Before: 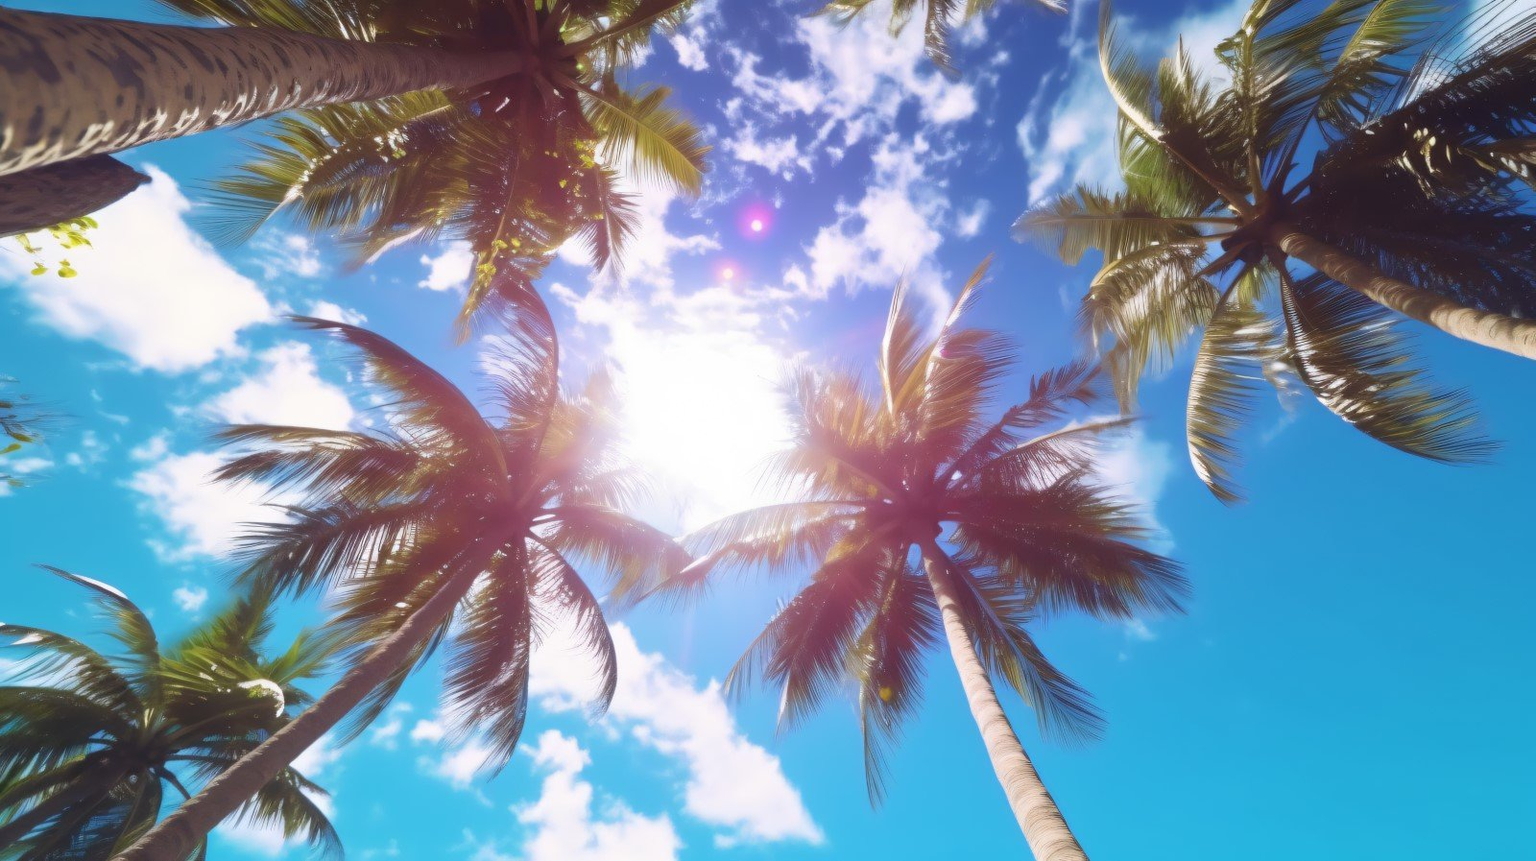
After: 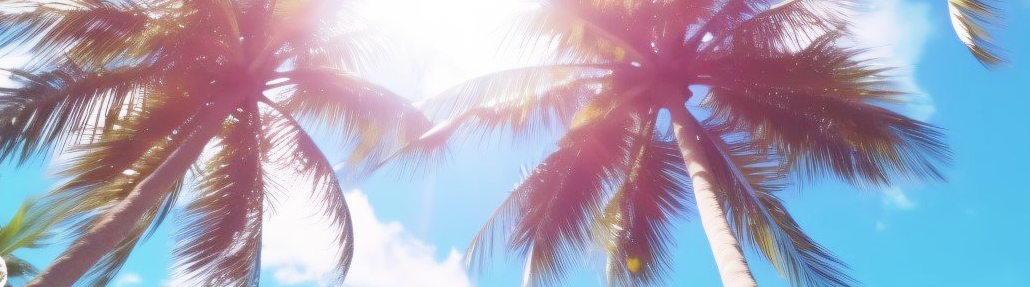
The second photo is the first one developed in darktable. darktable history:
crop: left 18.091%, top 51.13%, right 17.525%, bottom 16.85%
base curve: curves: ch0 [(0, 0) (0.204, 0.334) (0.55, 0.733) (1, 1)], preserve colors none
